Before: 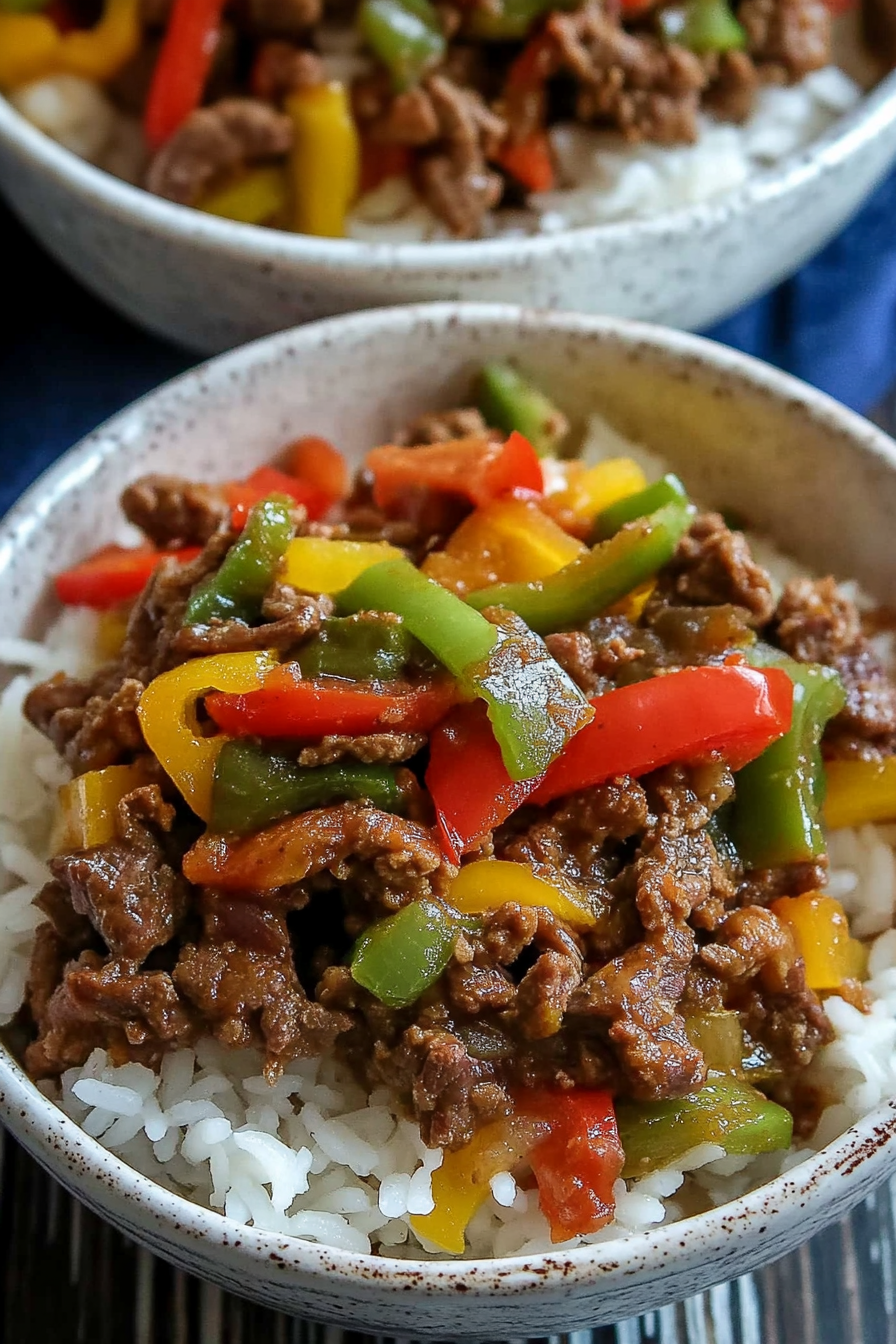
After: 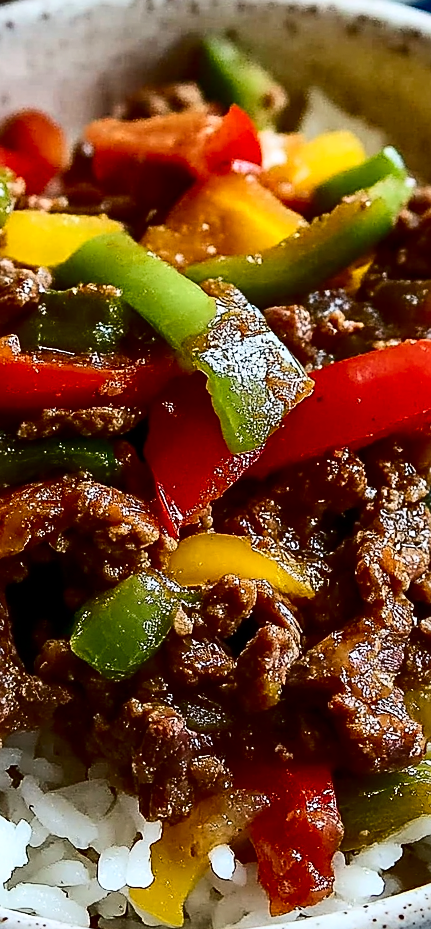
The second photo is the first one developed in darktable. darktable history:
crop: left 31.412%, top 24.347%, right 20.405%, bottom 6.502%
sharpen: on, module defaults
contrast brightness saturation: contrast 0.338, brightness -0.076, saturation 0.167
